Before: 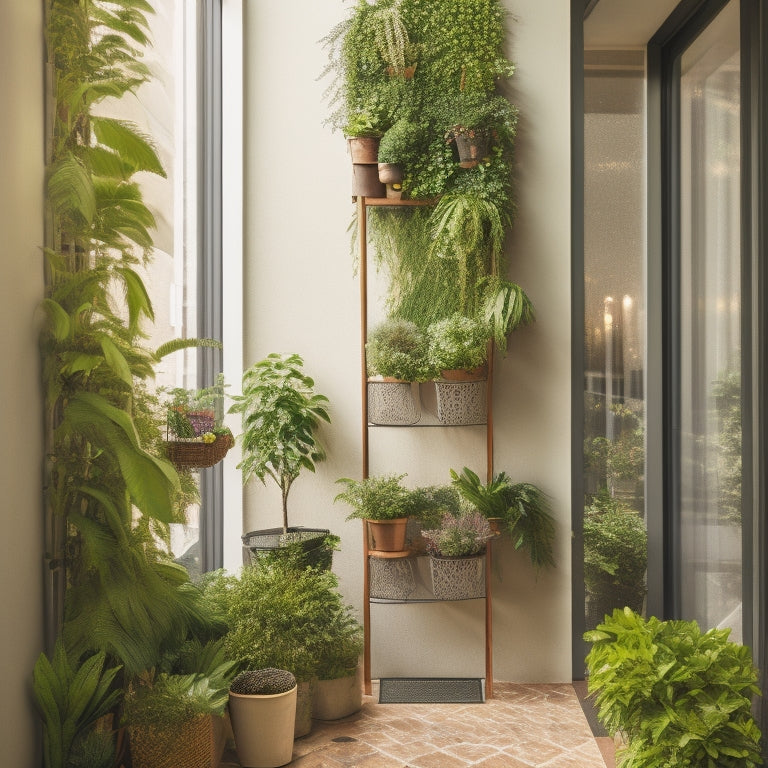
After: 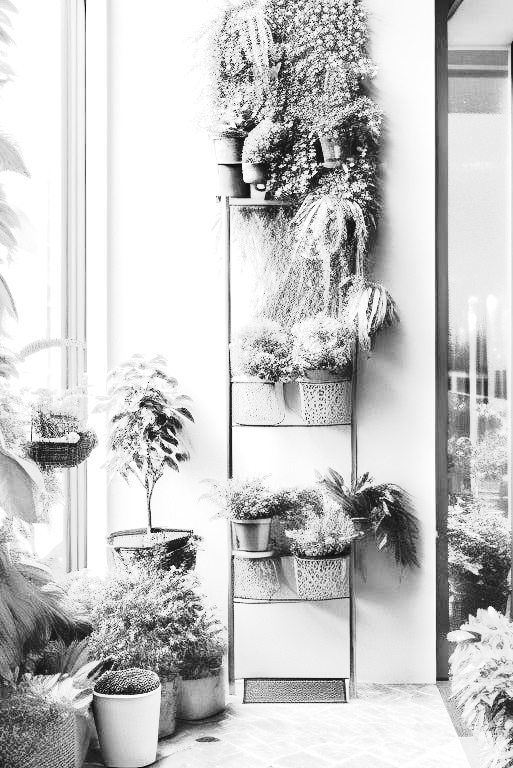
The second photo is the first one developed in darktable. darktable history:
shadows and highlights: shadows 43.71, white point adjustment -1.46, soften with gaussian
color zones: curves: ch1 [(0, 0.679) (0.143, 0.647) (0.286, 0.261) (0.378, -0.011) (0.571, 0.396) (0.714, 0.399) (0.857, 0.406) (1, 0.679)]
monochrome: size 3.1
exposure: black level correction -0.002, exposure 0.708 EV, compensate exposure bias true, compensate highlight preservation false
tone curve: curves: ch0 [(0, 0) (0.035, 0.017) (0.131, 0.108) (0.279, 0.279) (0.476, 0.554) (0.617, 0.693) (0.704, 0.77) (0.801, 0.854) (0.895, 0.927) (1, 0.976)]; ch1 [(0, 0) (0.318, 0.278) (0.444, 0.427) (0.493, 0.493) (0.537, 0.547) (0.594, 0.616) (0.746, 0.764) (1, 1)]; ch2 [(0, 0) (0.316, 0.292) (0.381, 0.37) (0.423, 0.448) (0.476, 0.482) (0.502, 0.498) (0.529, 0.532) (0.583, 0.608) (0.639, 0.657) (0.7, 0.7) (0.861, 0.808) (1, 0.951)], color space Lab, independent channels, preserve colors none
tone equalizer: -8 EV -1.08 EV, -7 EV -1.01 EV, -6 EV -0.867 EV, -5 EV -0.578 EV, -3 EV 0.578 EV, -2 EV 0.867 EV, -1 EV 1.01 EV, +0 EV 1.08 EV, edges refinement/feathering 500, mask exposure compensation -1.57 EV, preserve details no
crop and rotate: left 17.732%, right 15.423%
base curve: curves: ch0 [(0, 0) (0.028, 0.03) (0.121, 0.232) (0.46, 0.748) (0.859, 0.968) (1, 1)], preserve colors none
